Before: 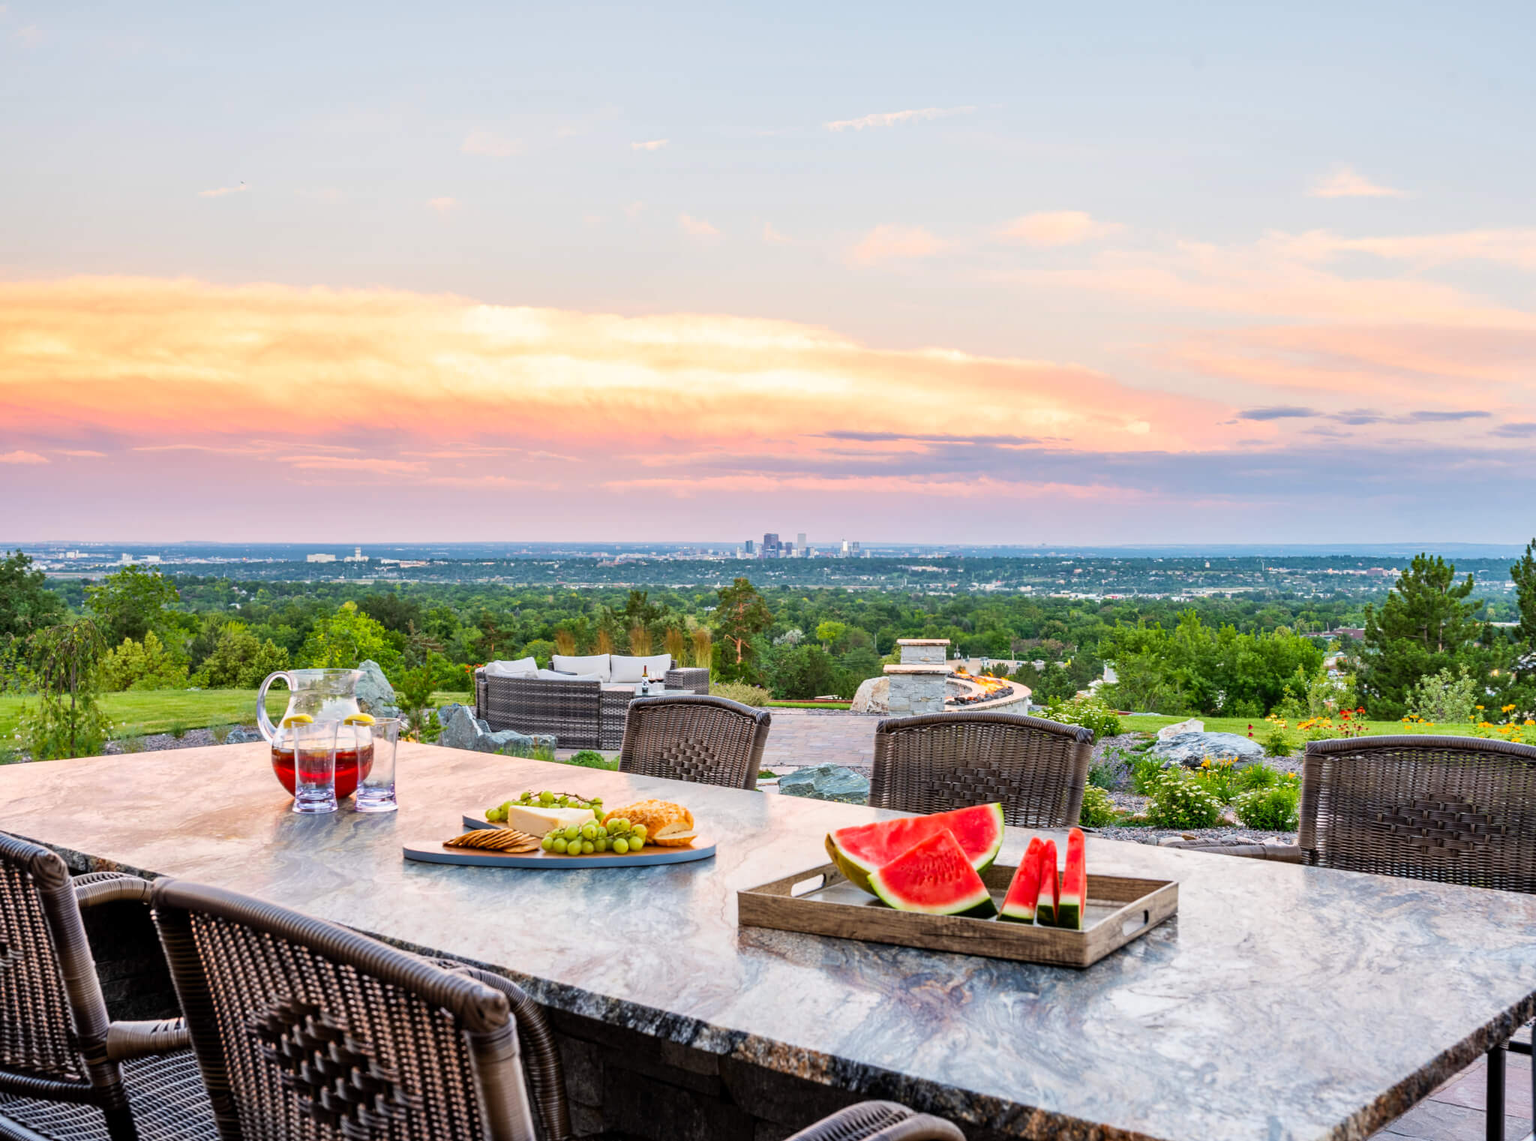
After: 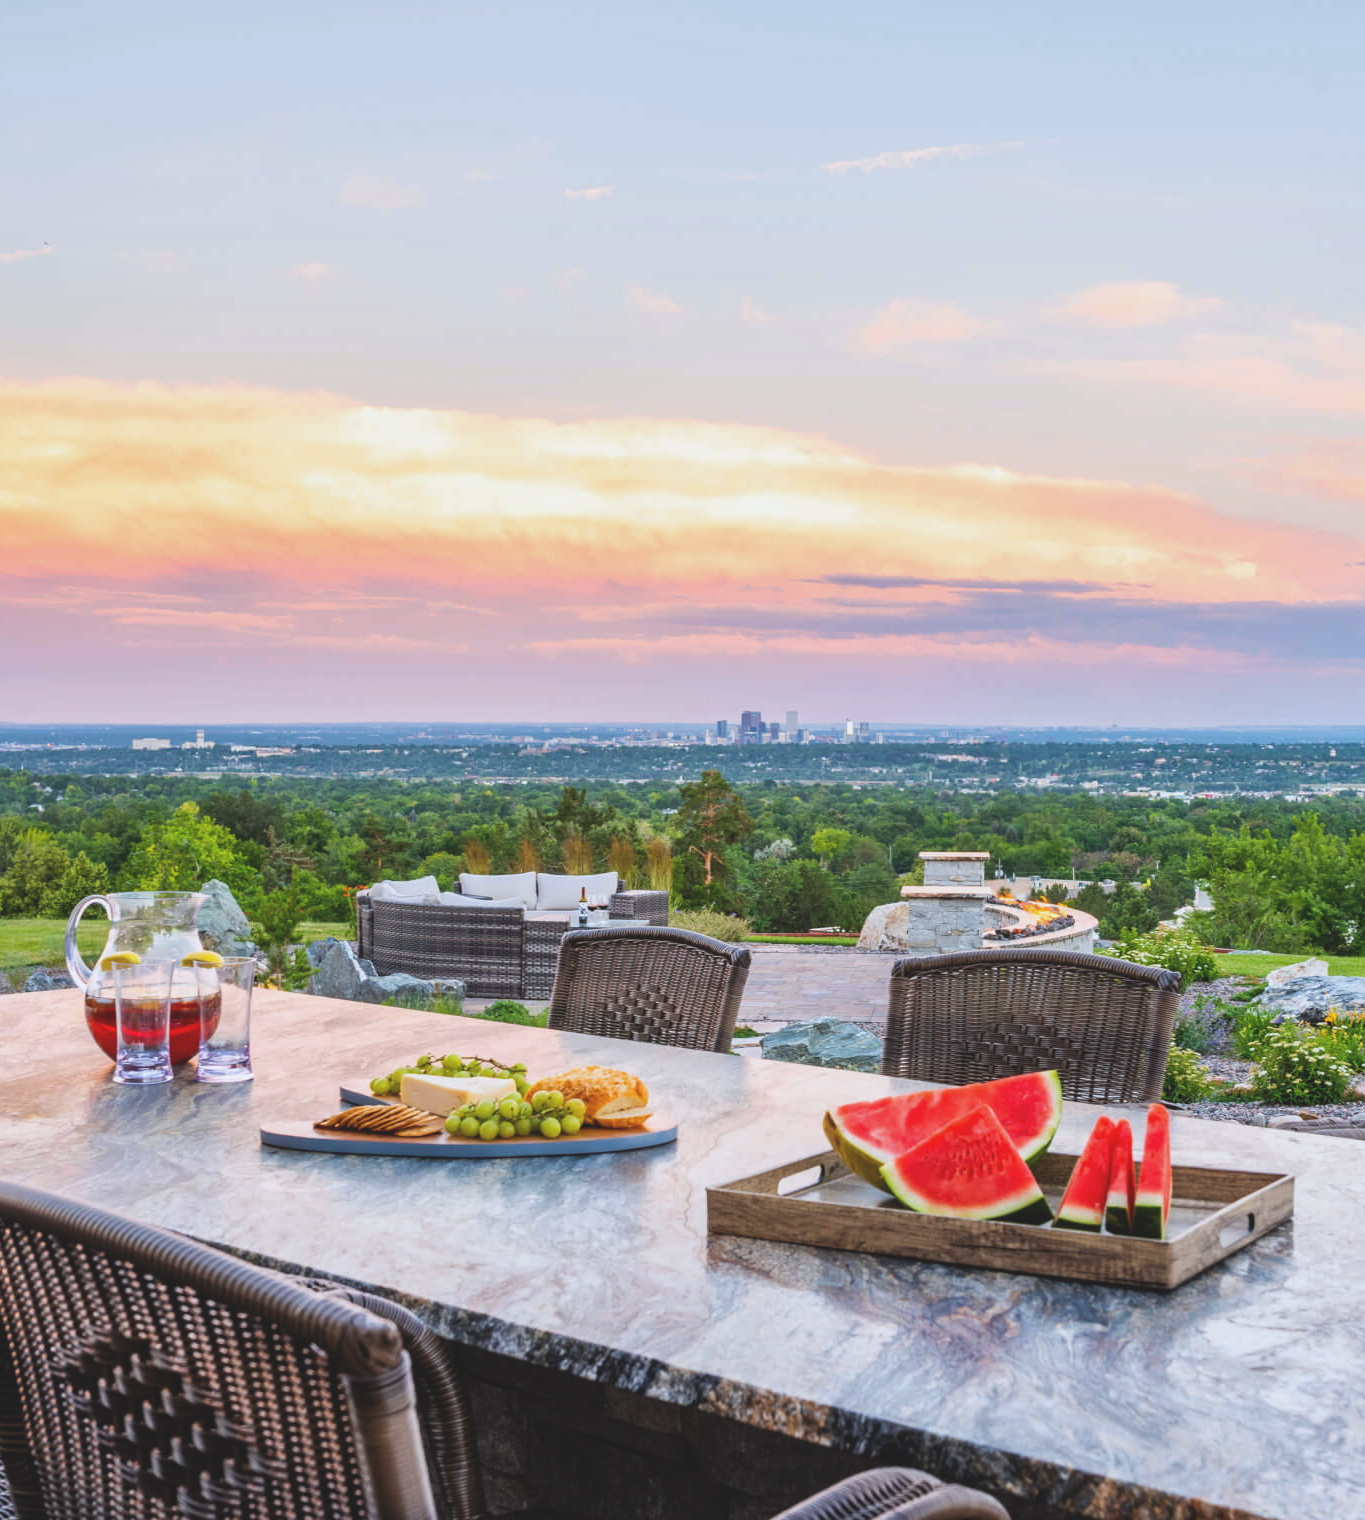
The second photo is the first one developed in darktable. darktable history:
crop and rotate: left 13.537%, right 19.796%
white balance: red 0.976, blue 1.04
exposure: black level correction -0.015, exposure -0.125 EV, compensate highlight preservation false
